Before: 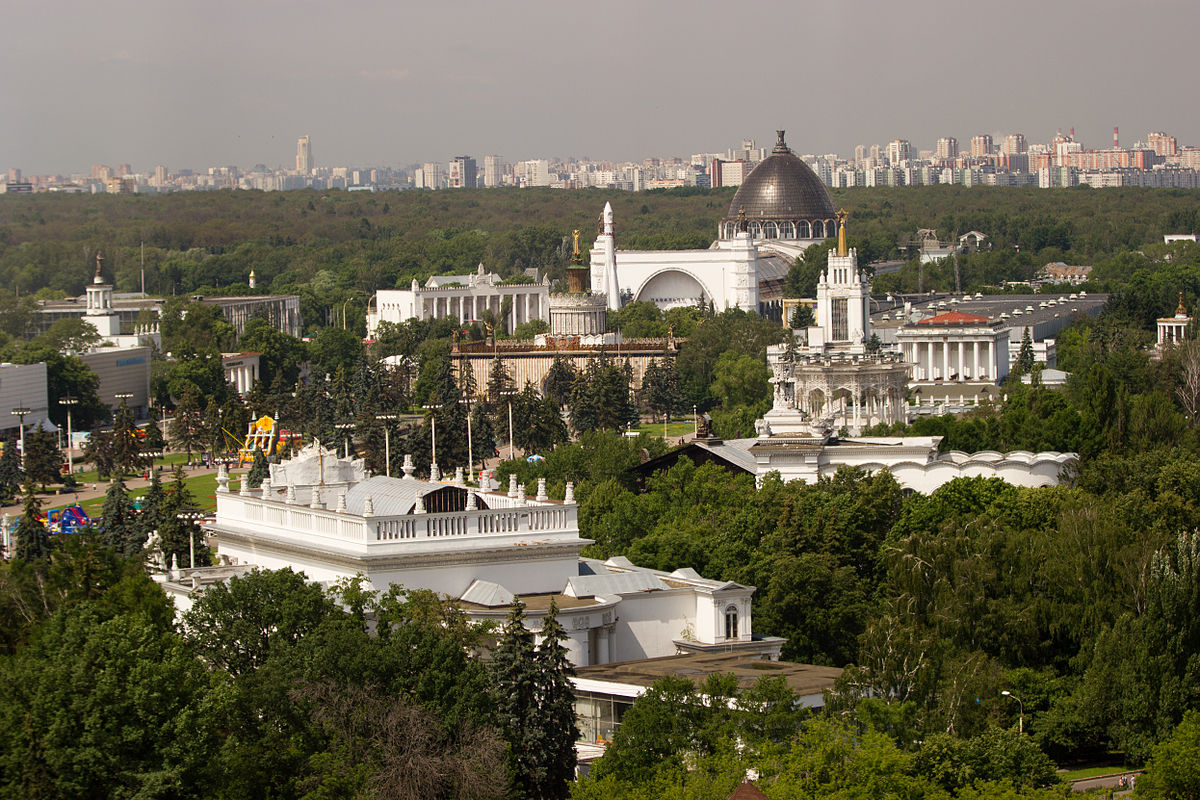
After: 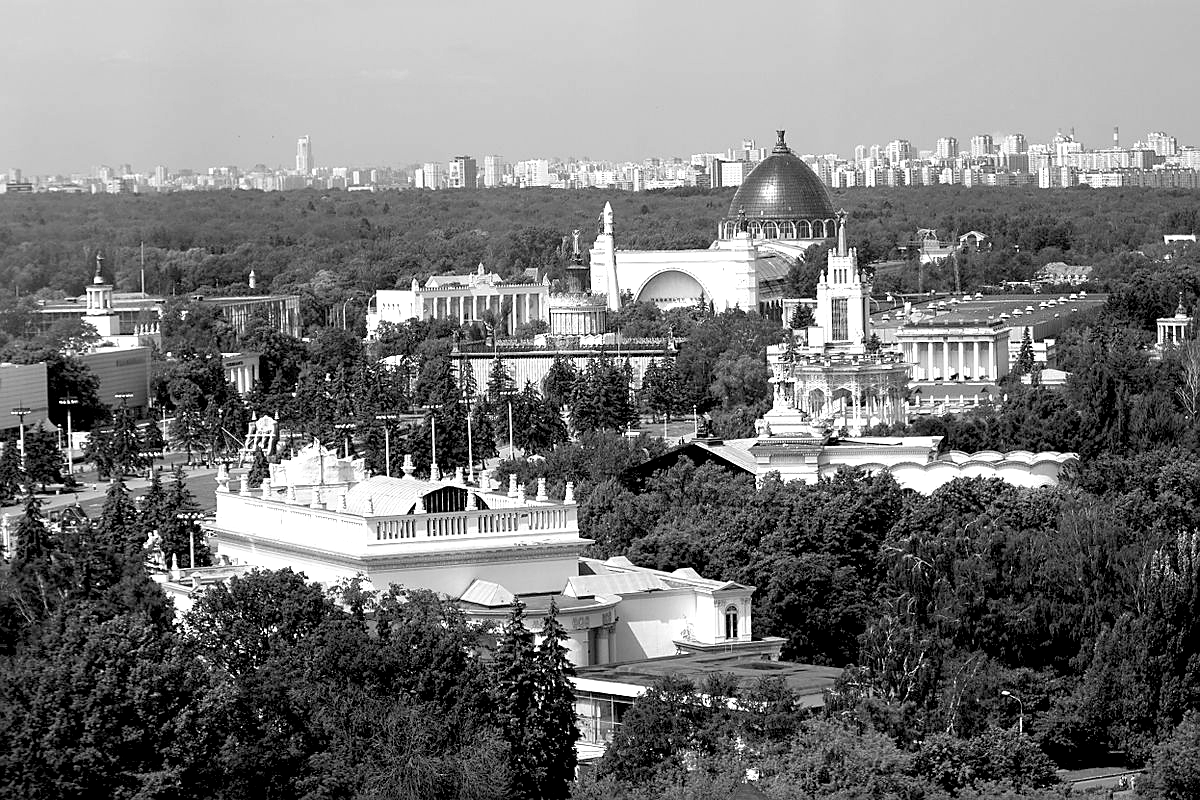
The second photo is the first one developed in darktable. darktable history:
color calibration: output gray [0.714, 0.278, 0, 0], illuminant Planckian (black body), x 0.351, y 0.353, temperature 4831.98 K
exposure: black level correction 0.012, exposure 0.696 EV, compensate highlight preservation false
sharpen: radius 1.843, amount 0.408, threshold 1.607
